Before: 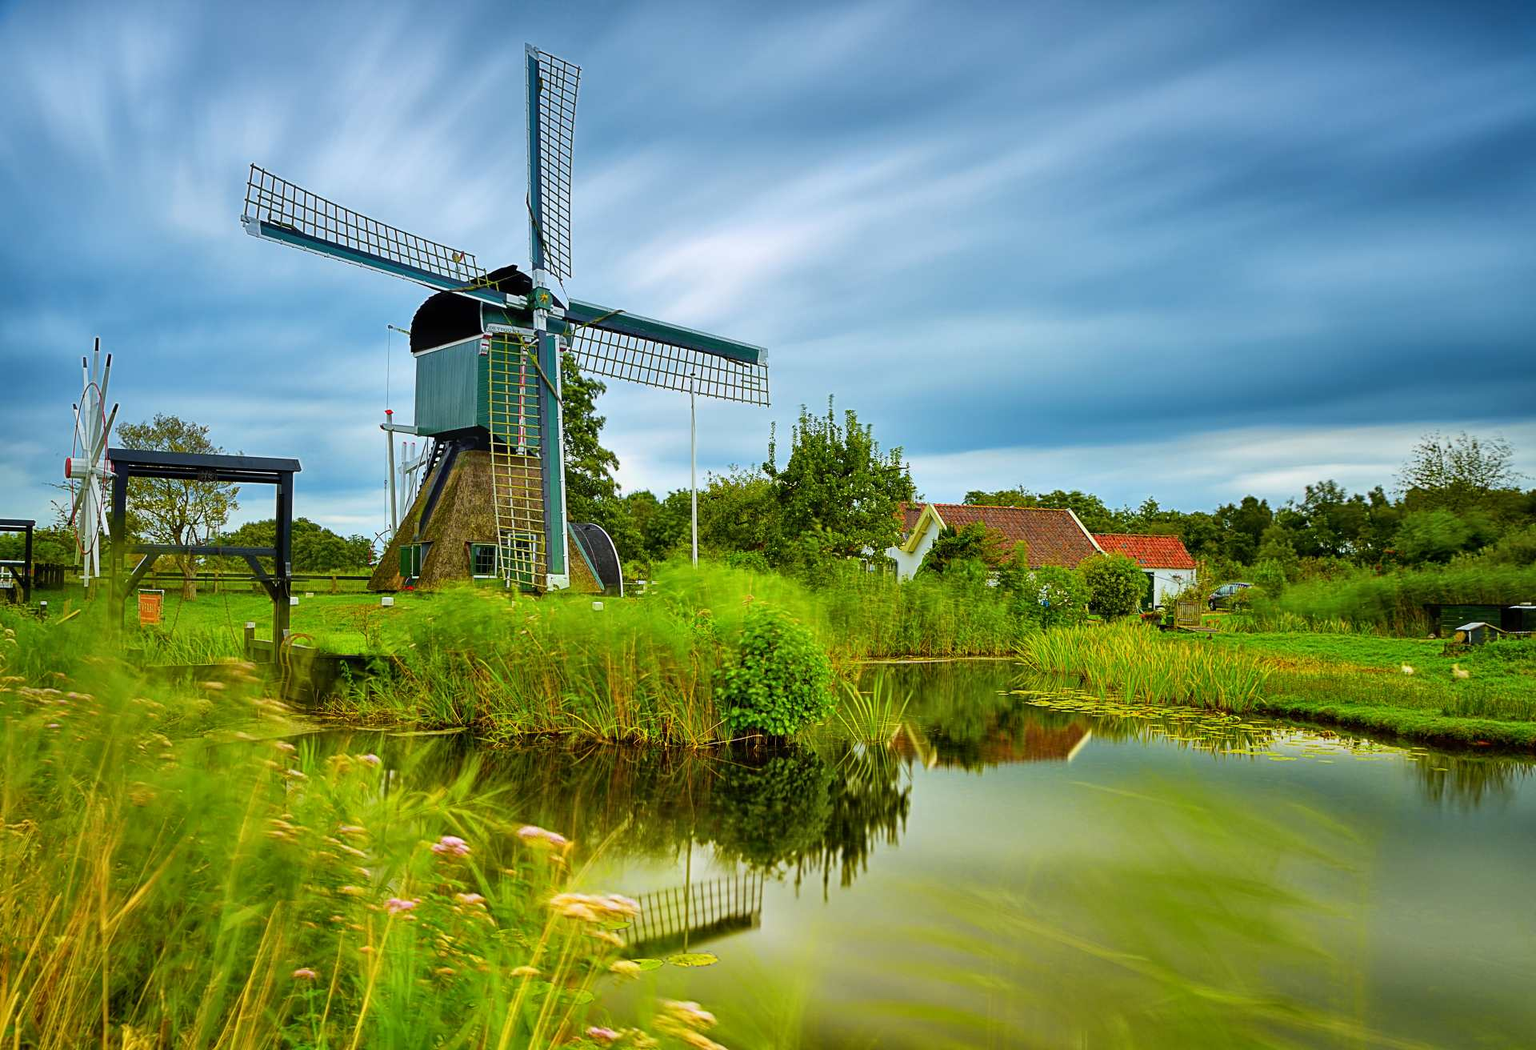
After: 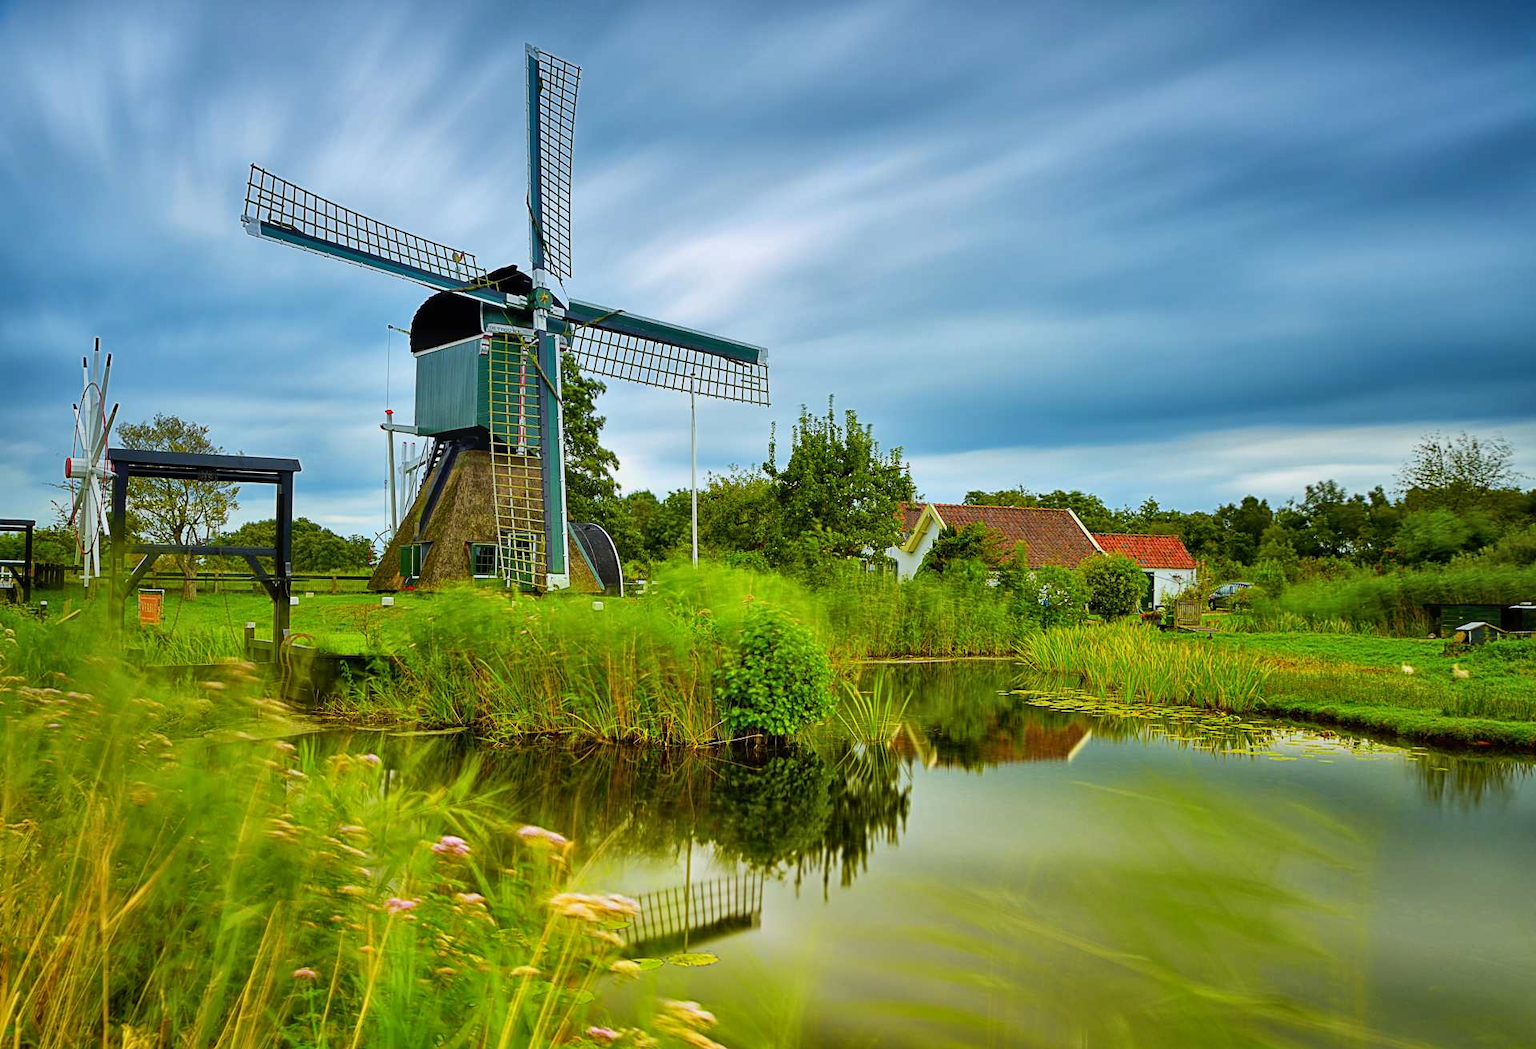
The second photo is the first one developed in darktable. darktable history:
shadows and highlights: shadows 29.32, highlights -29.32, low approximation 0.01, soften with gaussian
exposure: exposure -0.041 EV, compensate highlight preservation false
